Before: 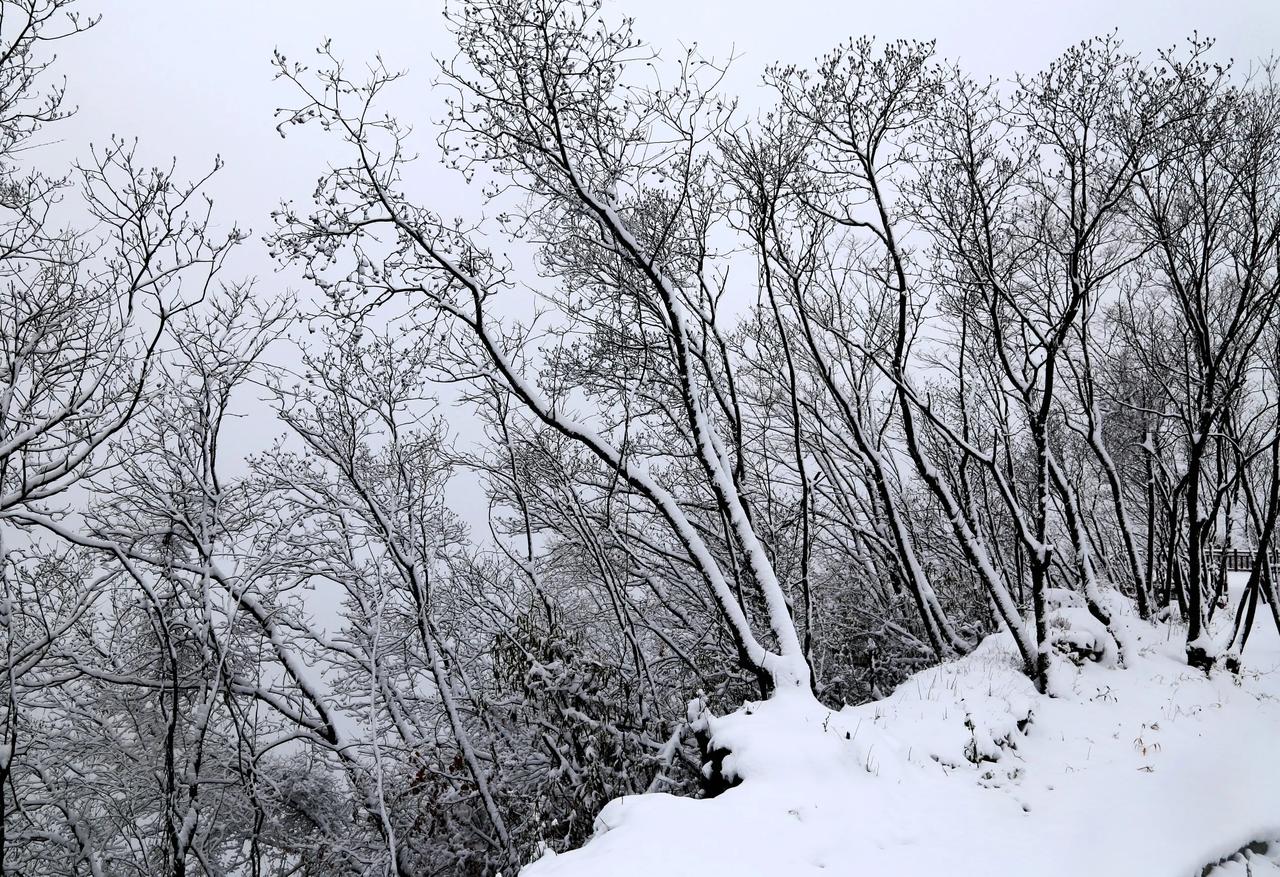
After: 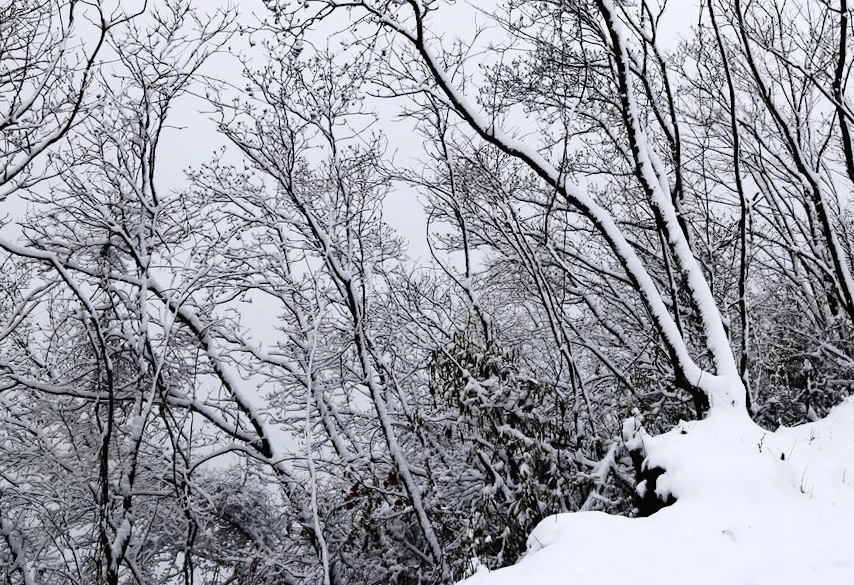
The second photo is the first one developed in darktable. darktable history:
tone curve: curves: ch0 [(0, 0) (0.003, 0.015) (0.011, 0.019) (0.025, 0.026) (0.044, 0.041) (0.069, 0.057) (0.1, 0.085) (0.136, 0.116) (0.177, 0.158) (0.224, 0.215) (0.277, 0.286) (0.335, 0.367) (0.399, 0.452) (0.468, 0.534) (0.543, 0.612) (0.623, 0.698) (0.709, 0.775) (0.801, 0.858) (0.898, 0.928) (1, 1)], preserve colors none
crop and rotate: angle -0.82°, left 3.85%, top 31.828%, right 27.992%
